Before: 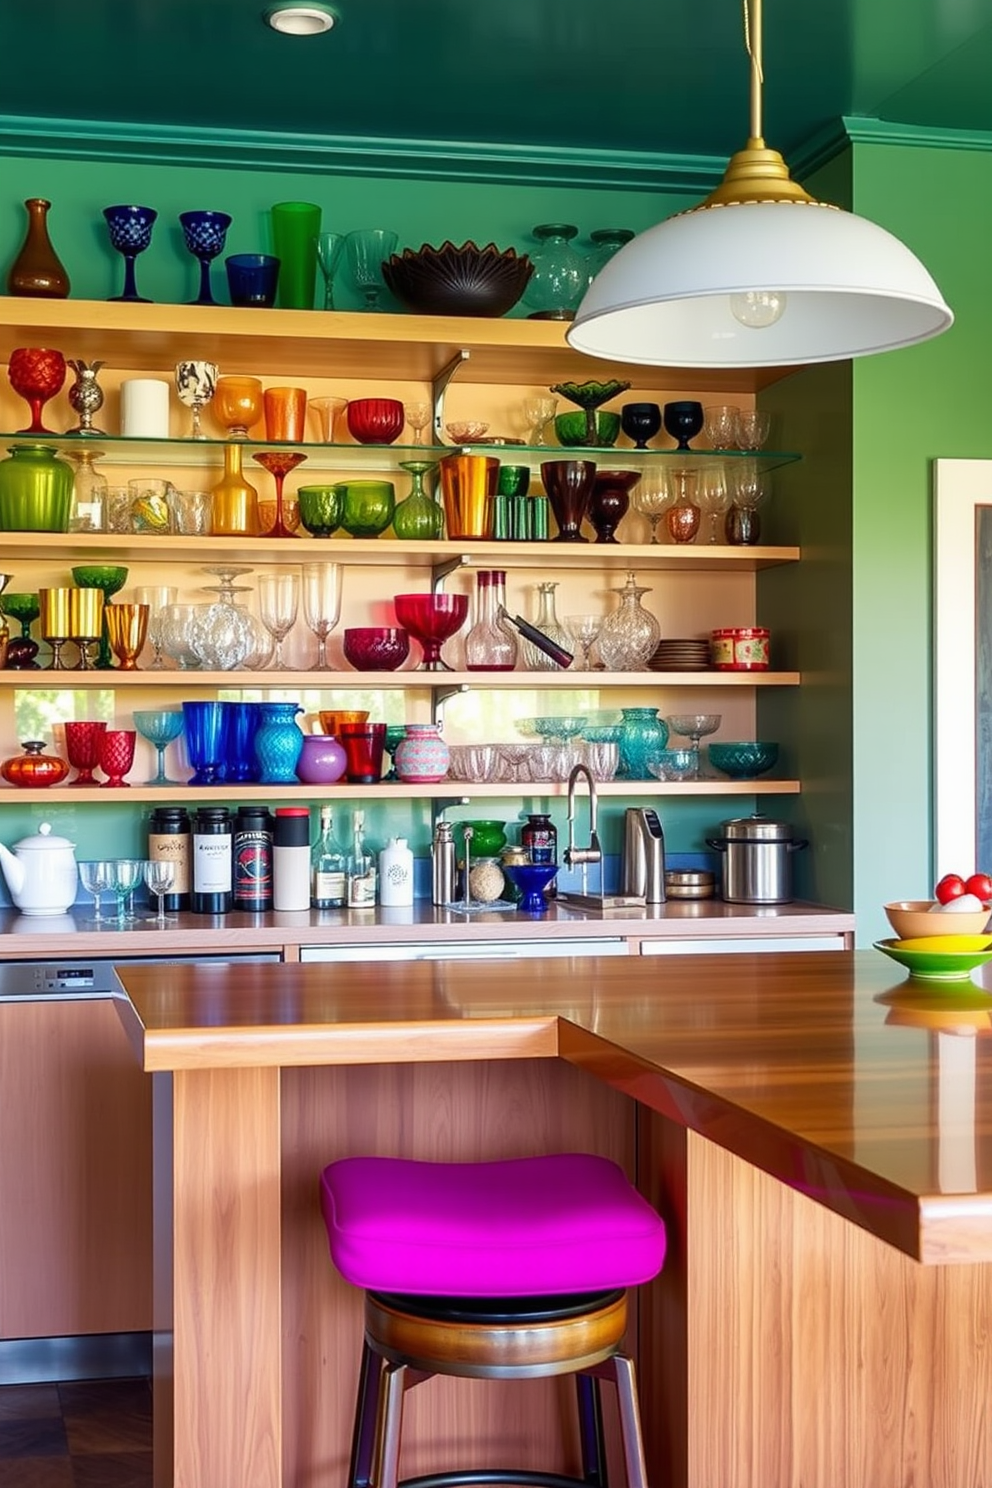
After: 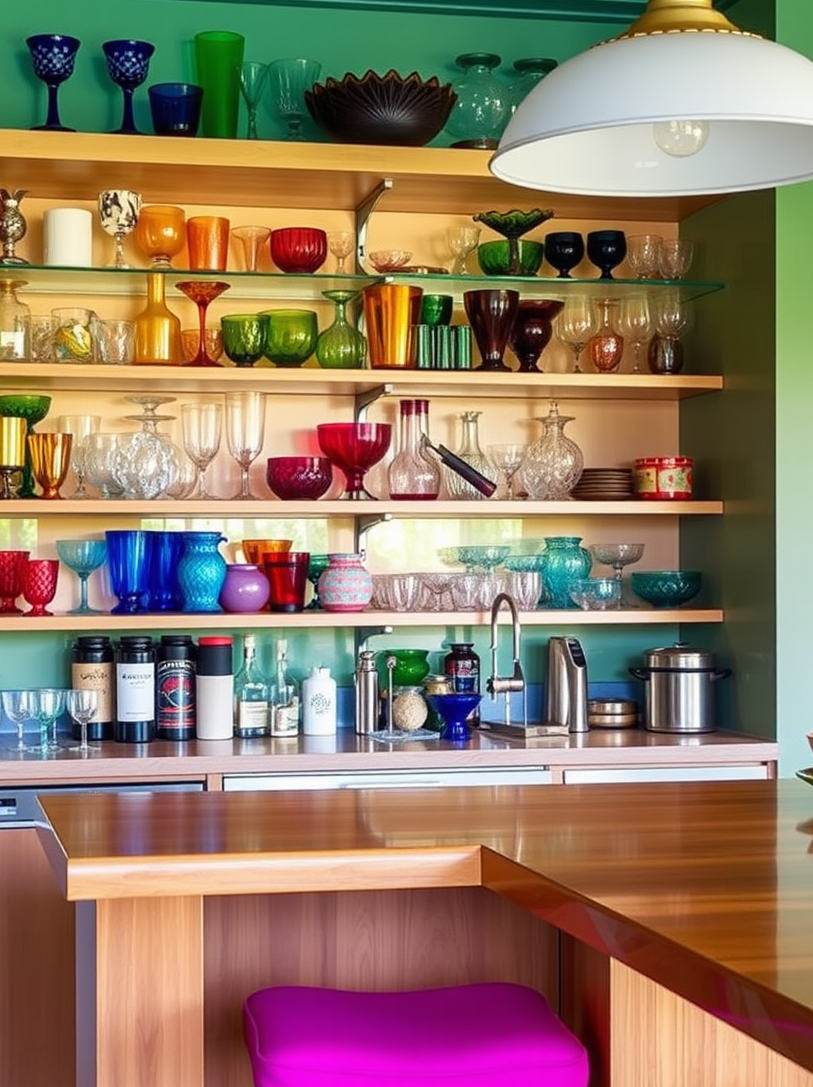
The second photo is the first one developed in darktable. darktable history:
crop: left 7.809%, top 11.53%, right 10.21%, bottom 15.403%
